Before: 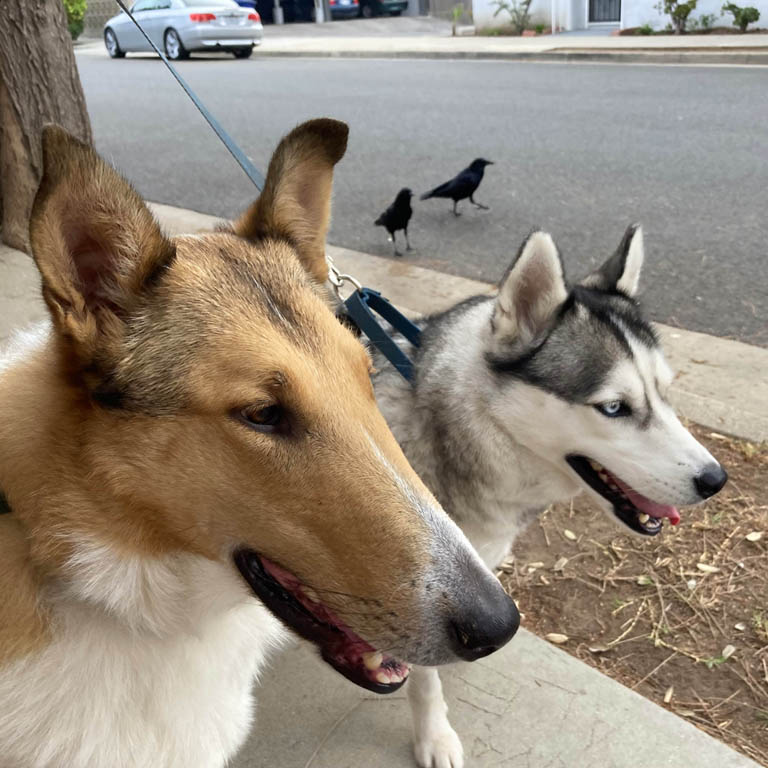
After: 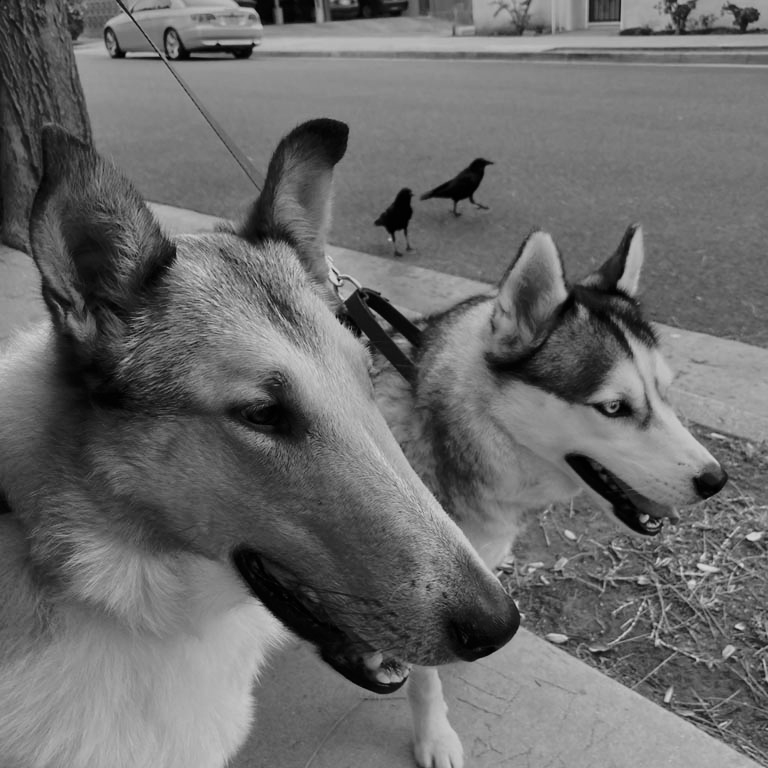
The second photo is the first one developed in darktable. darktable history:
monochrome: a 79.32, b 81.83, size 1.1
base curve: curves: ch0 [(0, 0) (0.073, 0.04) (0.157, 0.139) (0.492, 0.492) (0.758, 0.758) (1, 1)], preserve colors none
